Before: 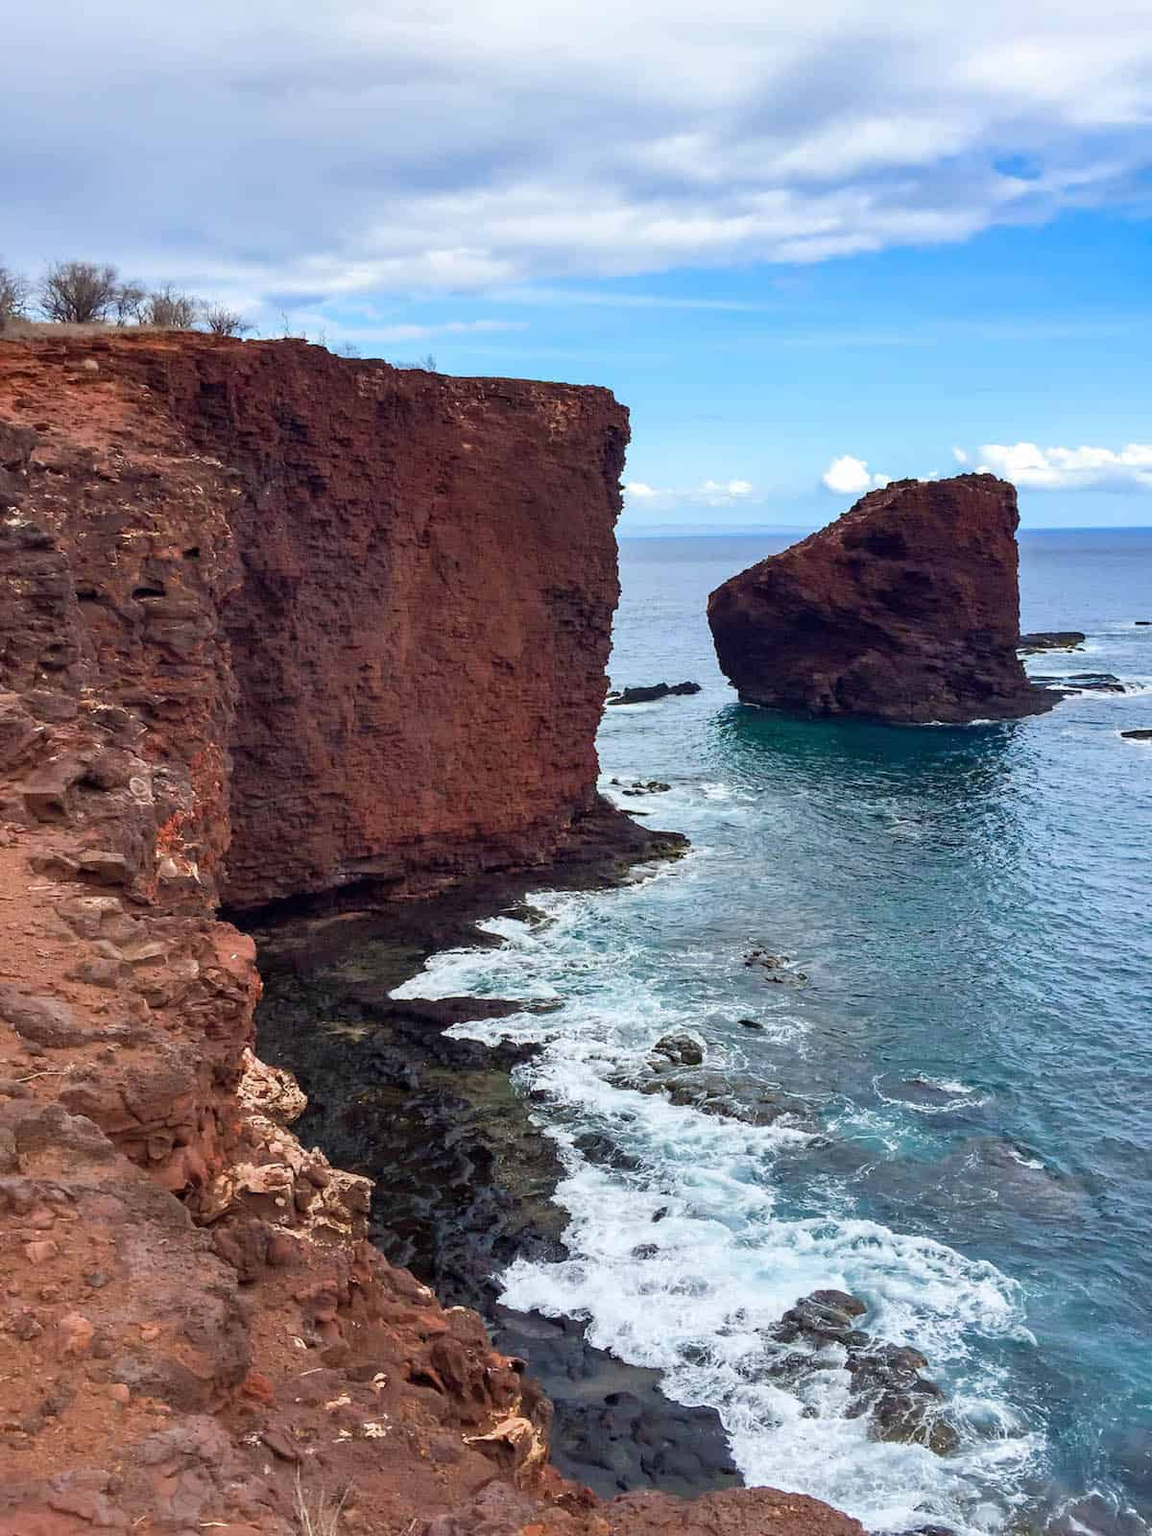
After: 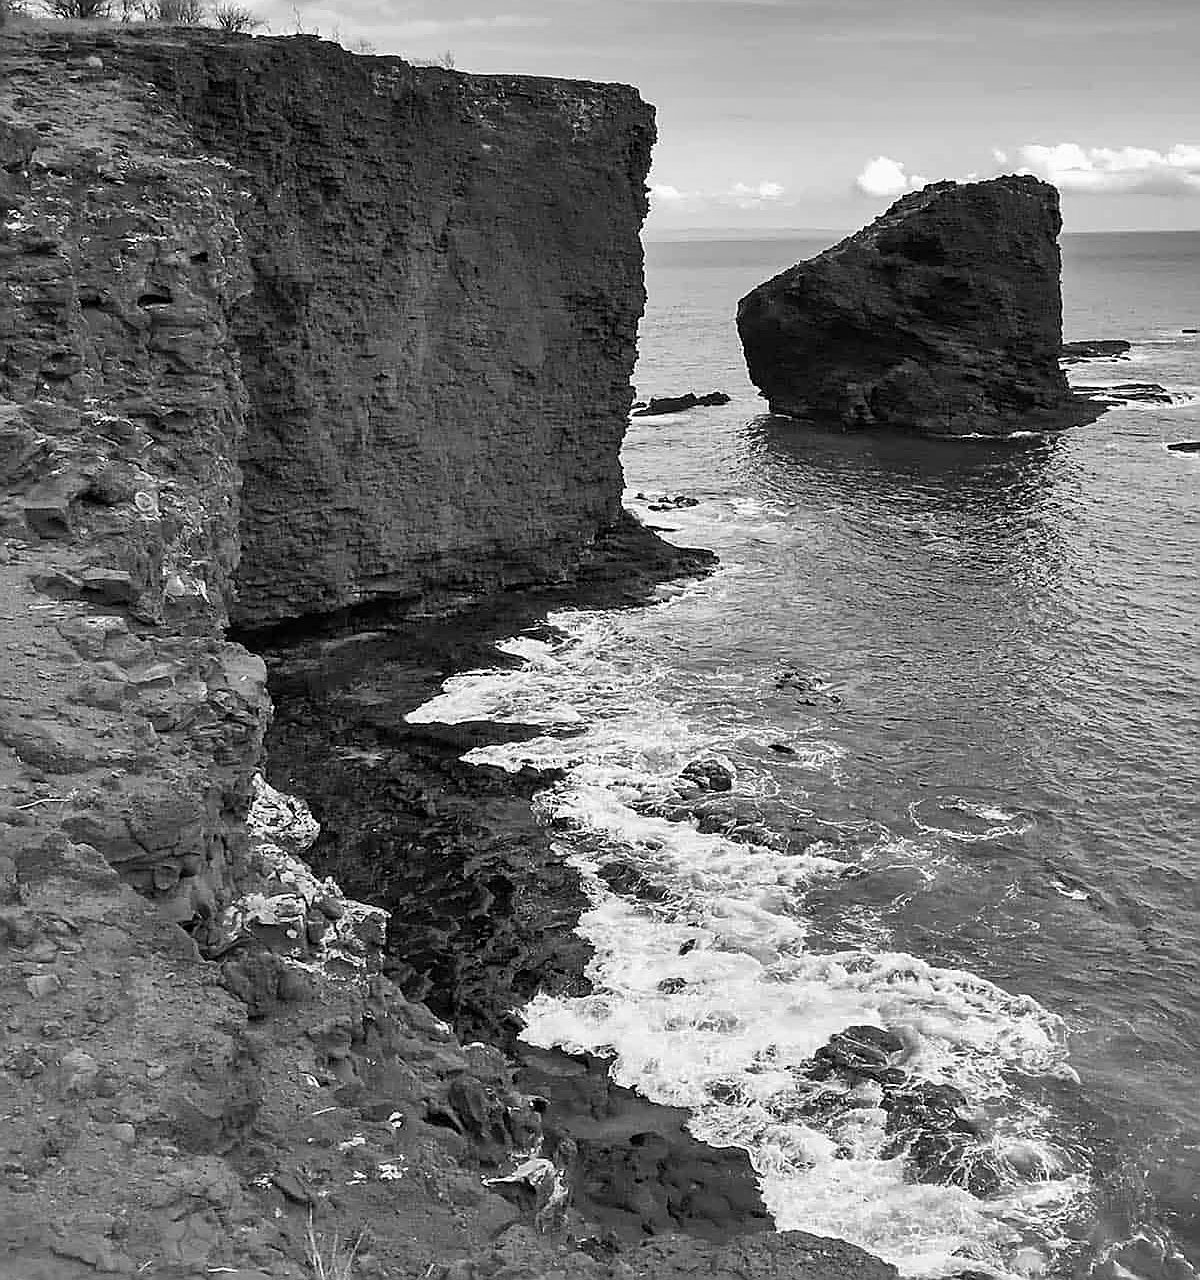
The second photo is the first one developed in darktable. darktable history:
sharpen: radius 1.4, amount 1.25, threshold 0.7
crop and rotate: top 19.998%
shadows and highlights: soften with gaussian
monochrome: a -4.13, b 5.16, size 1
